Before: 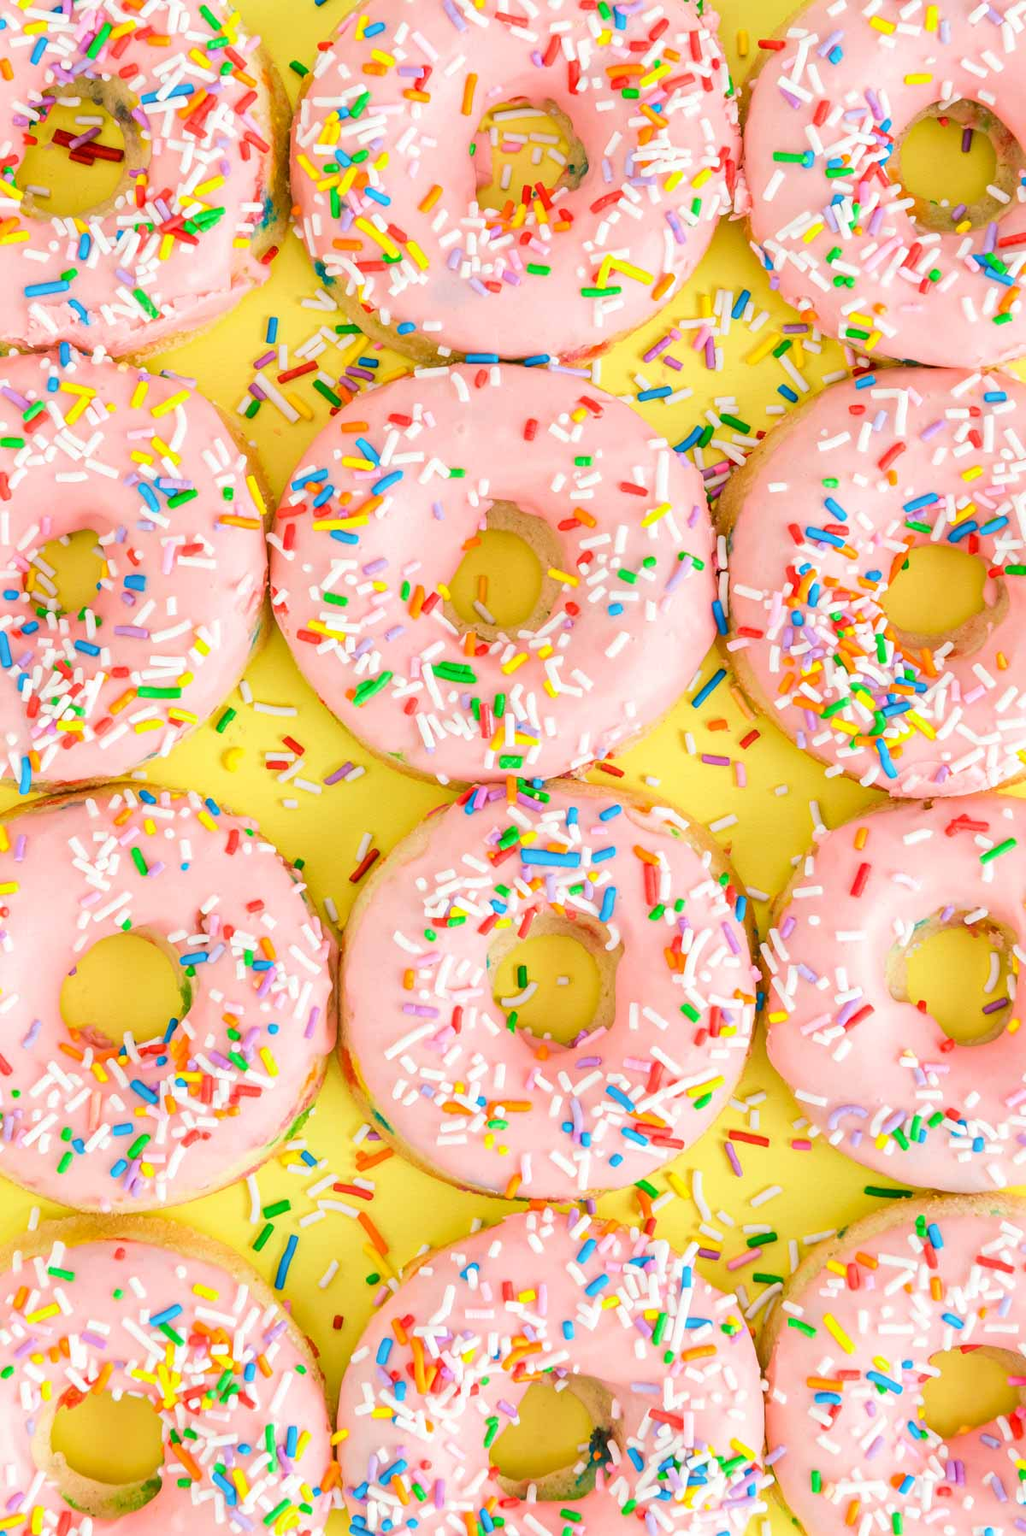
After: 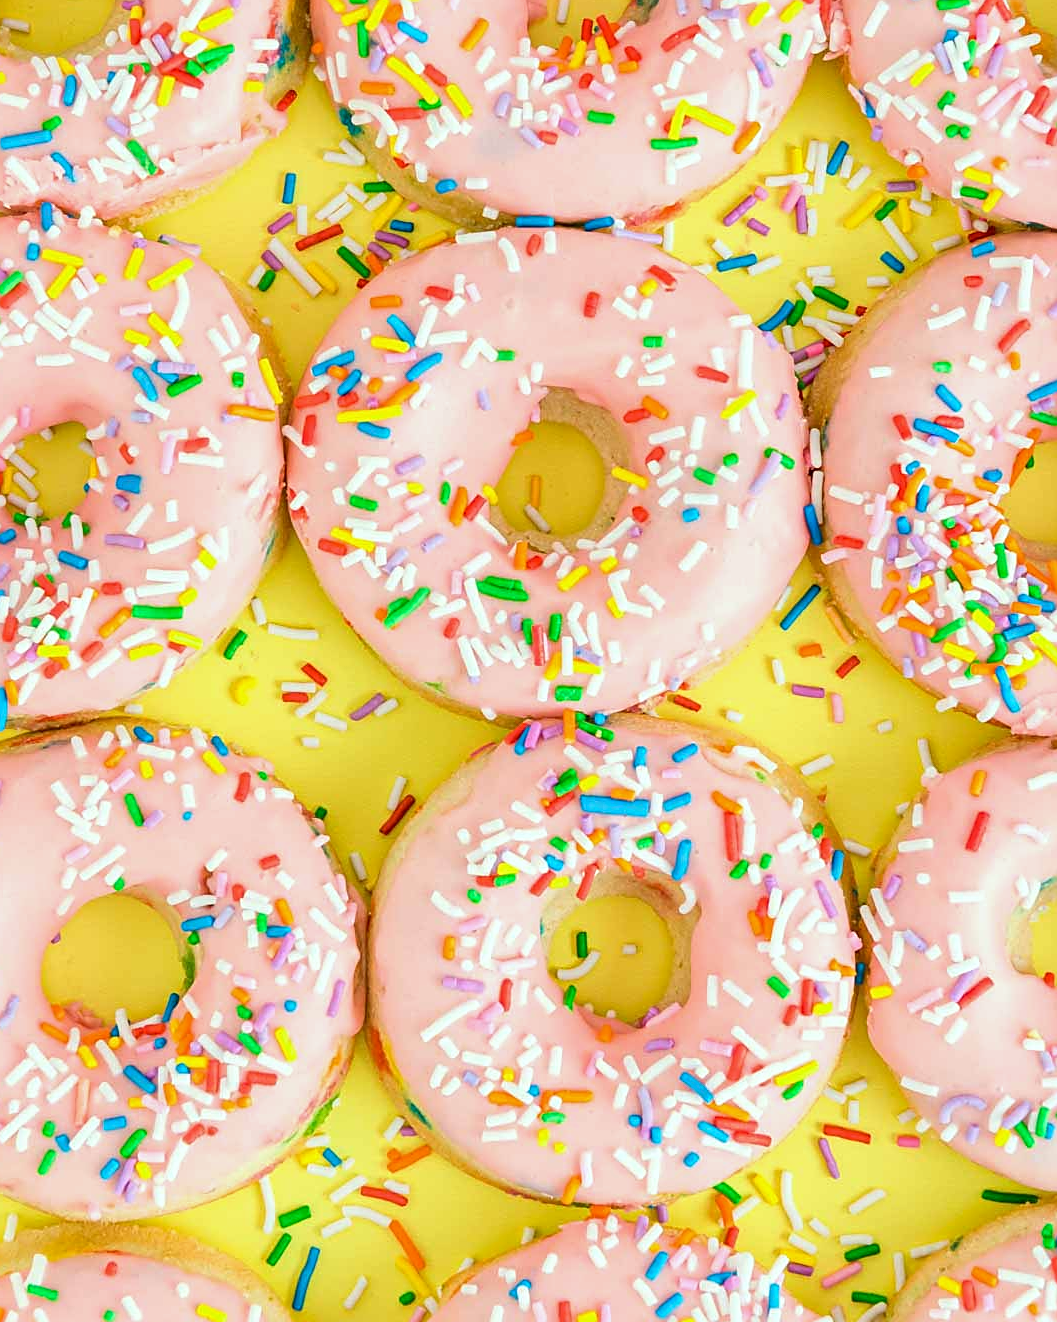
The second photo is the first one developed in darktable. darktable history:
crop and rotate: left 2.468%, top 11.038%, right 9.413%, bottom 15.384%
color correction: highlights a* -6.78, highlights b* 0.397
sharpen: on, module defaults
